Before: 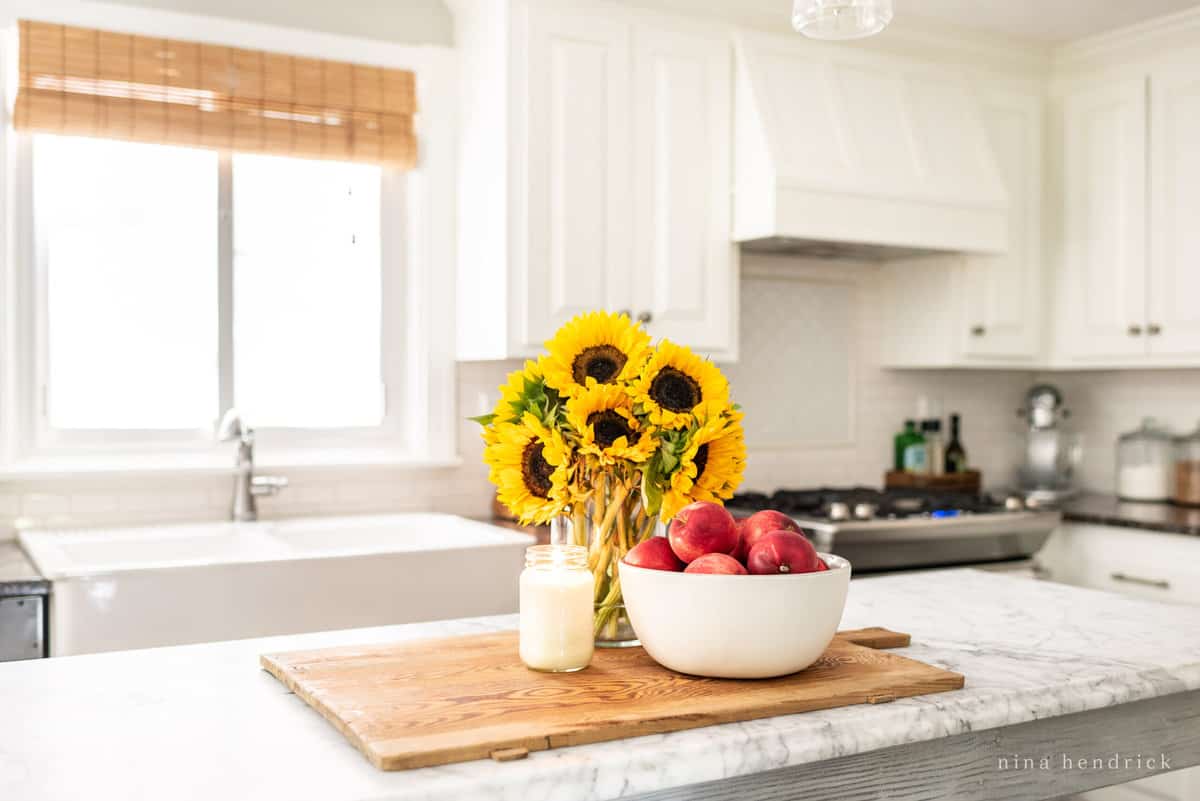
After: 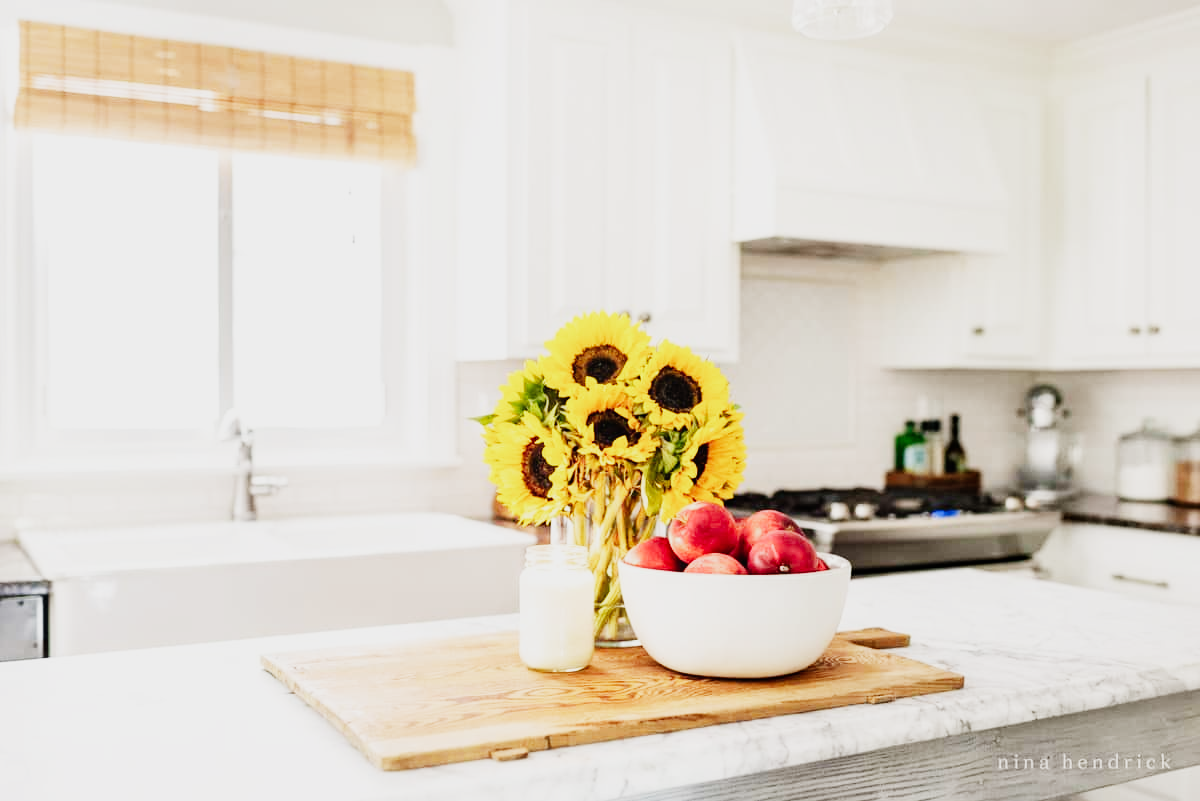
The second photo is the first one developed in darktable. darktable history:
sigmoid: contrast 1.7, skew -0.2, preserve hue 0%, red attenuation 0.1, red rotation 0.035, green attenuation 0.1, green rotation -0.017, blue attenuation 0.15, blue rotation -0.052, base primaries Rec2020
haze removal: compatibility mode true, adaptive false
exposure: black level correction -0.005, exposure 0.622 EV, compensate highlight preservation false
tone equalizer: on, module defaults
